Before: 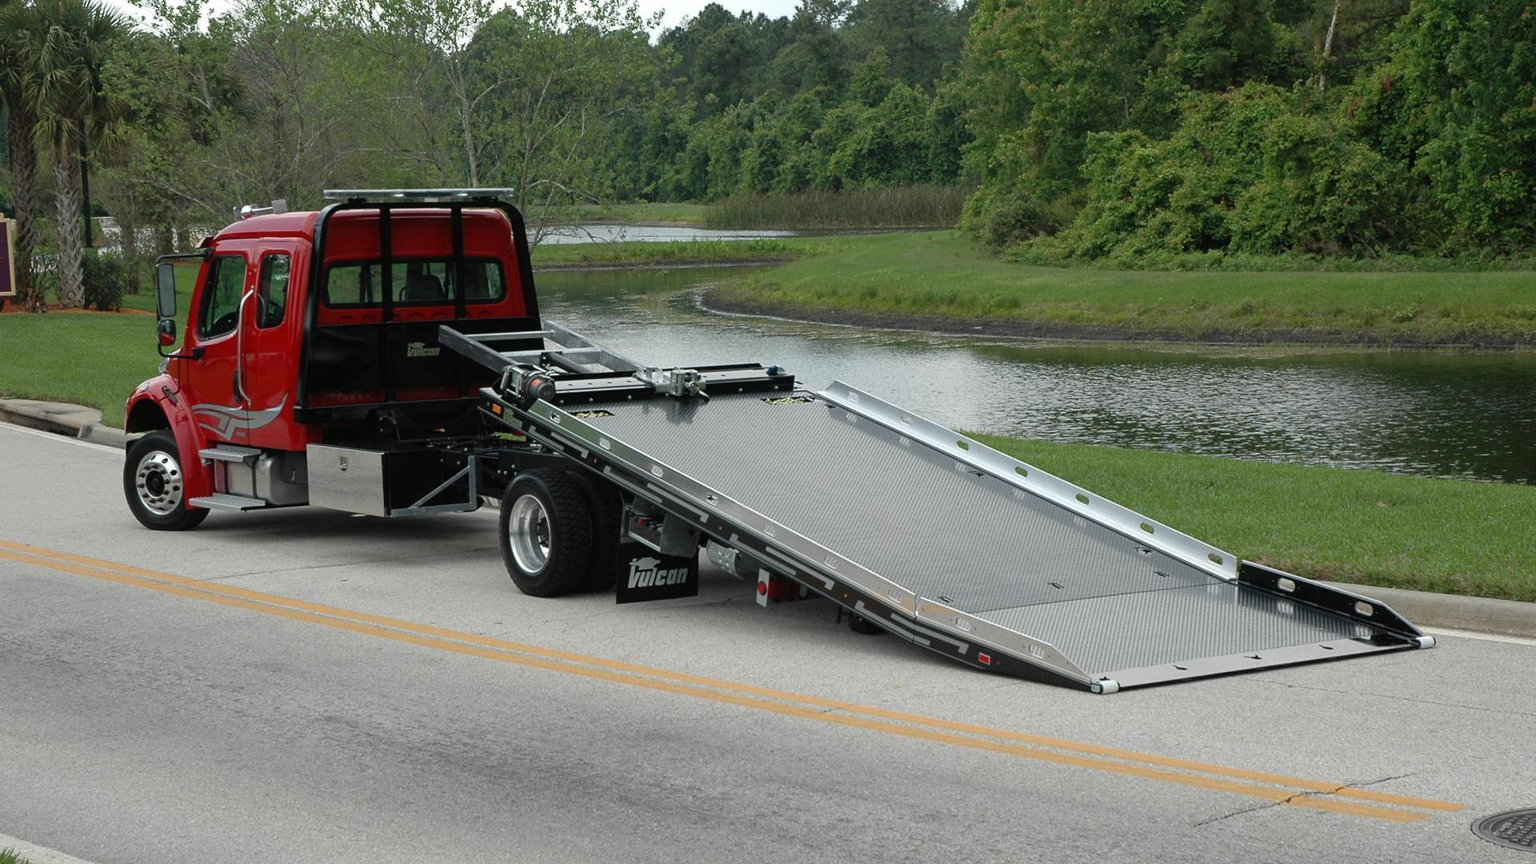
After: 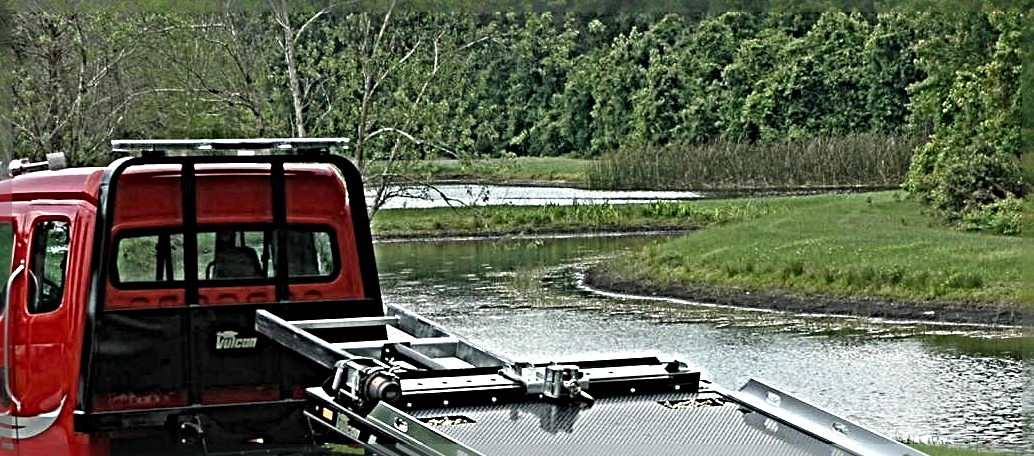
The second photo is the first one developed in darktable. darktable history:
sharpen: radius 6.3, amount 1.8, threshold 0
exposure: black level correction 0, exposure 0.4 EV, compensate exposure bias true, compensate highlight preservation false
crop: left 15.306%, top 9.065%, right 30.789%, bottom 48.638%
